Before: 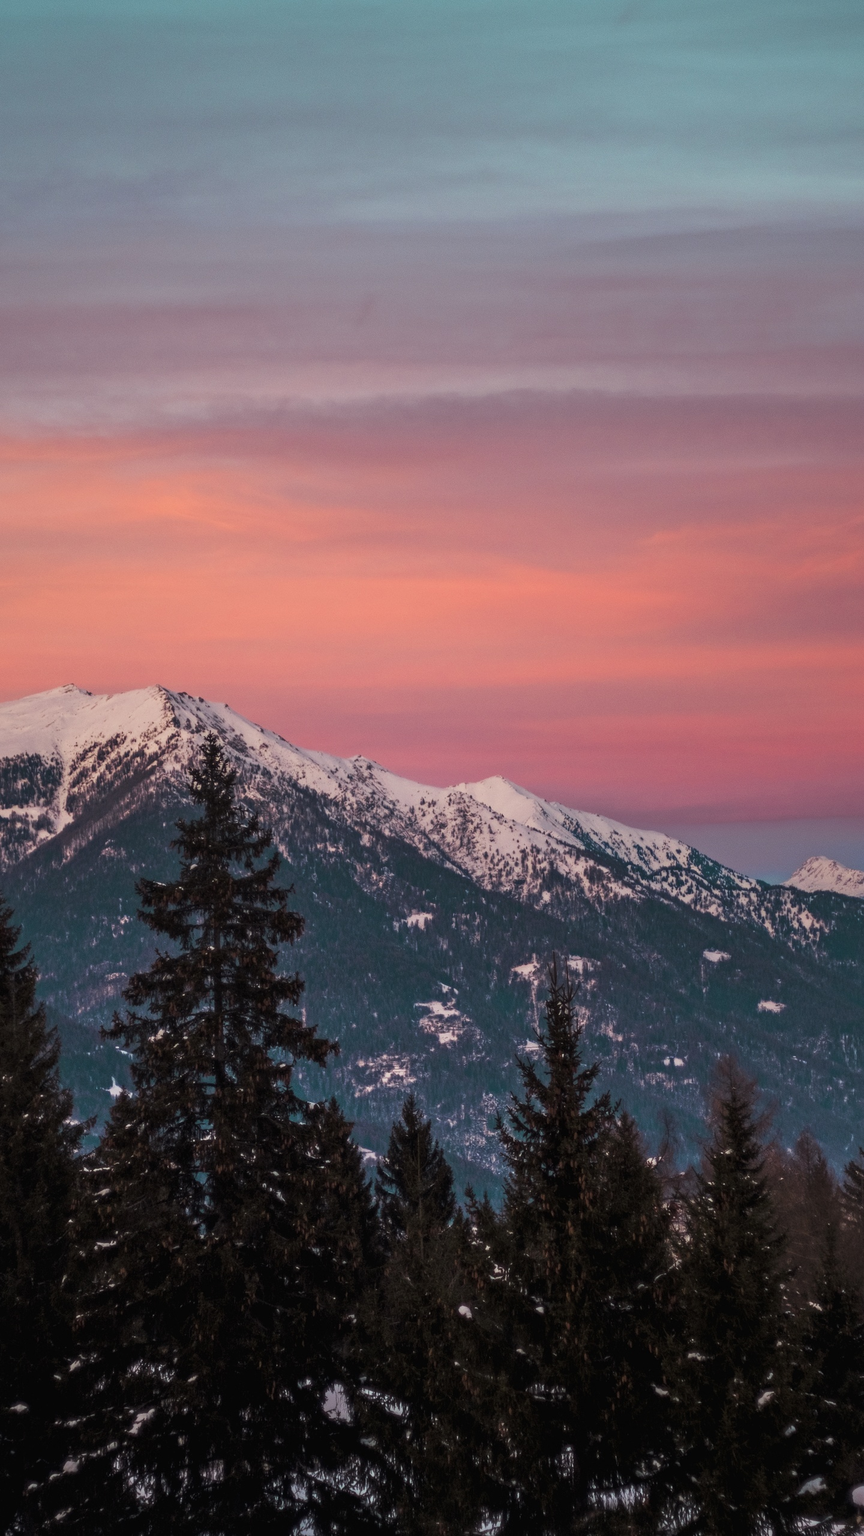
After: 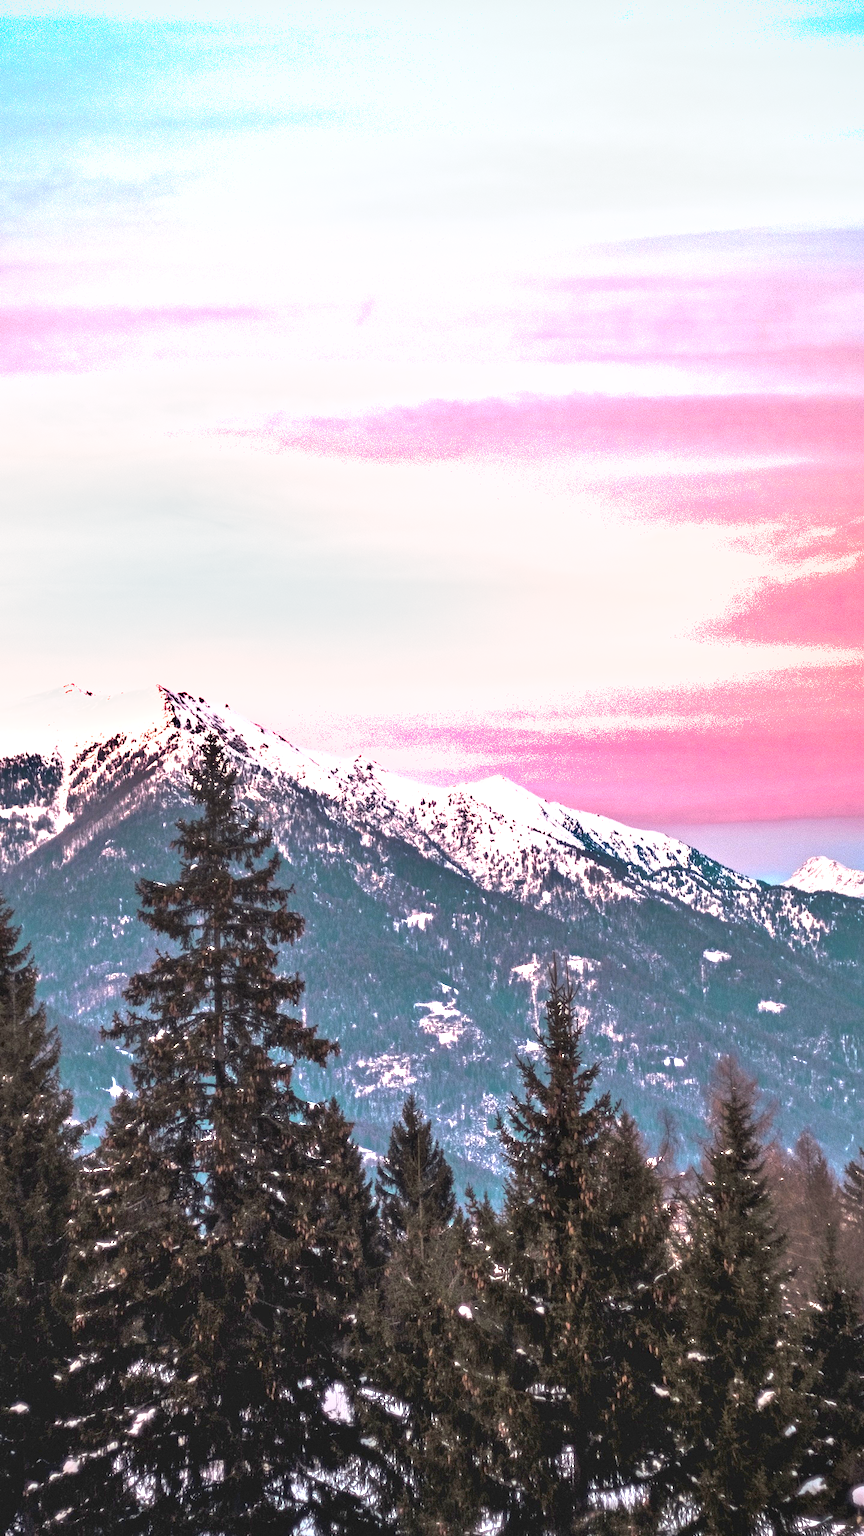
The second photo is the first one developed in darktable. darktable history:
vignetting: fall-off radius 63.68%, brightness -0.241, saturation 0.143, dithering 8-bit output
shadows and highlights: highlights color adjustment 73.21%, soften with gaussian
exposure: black level correction 0, exposure 2.088 EV, compensate highlight preservation false
